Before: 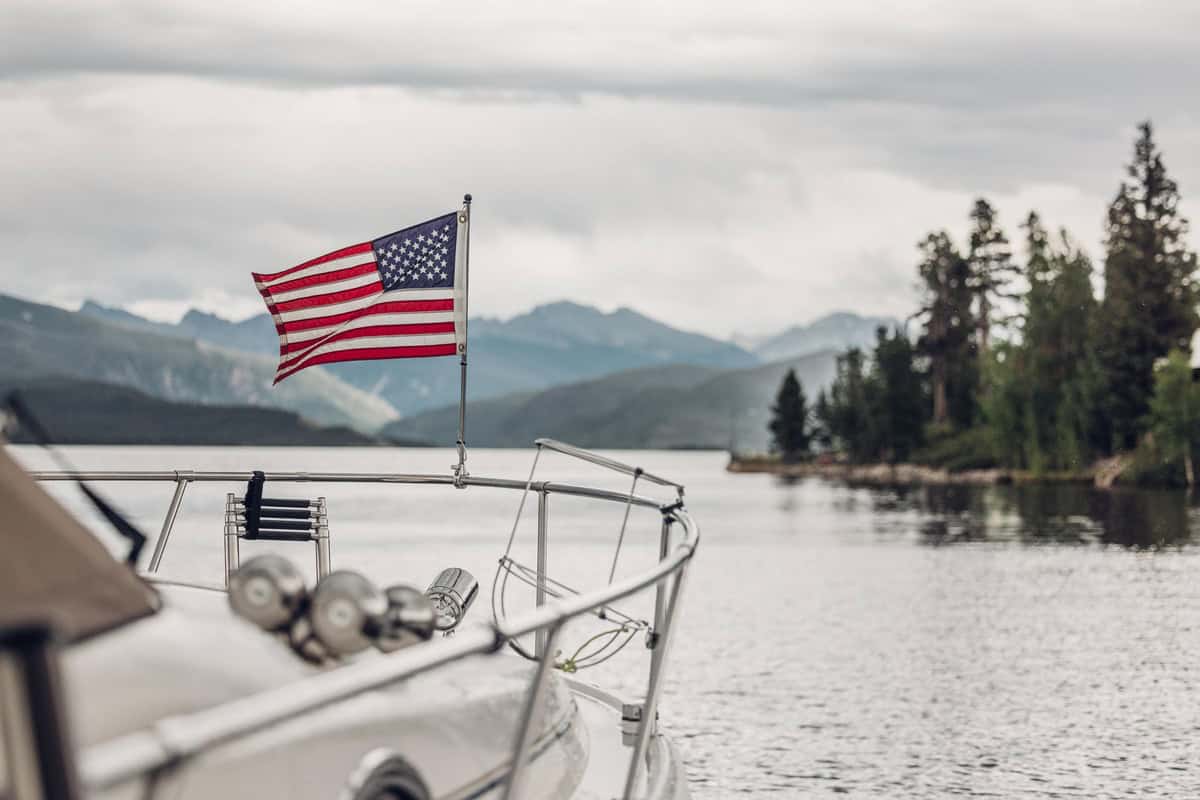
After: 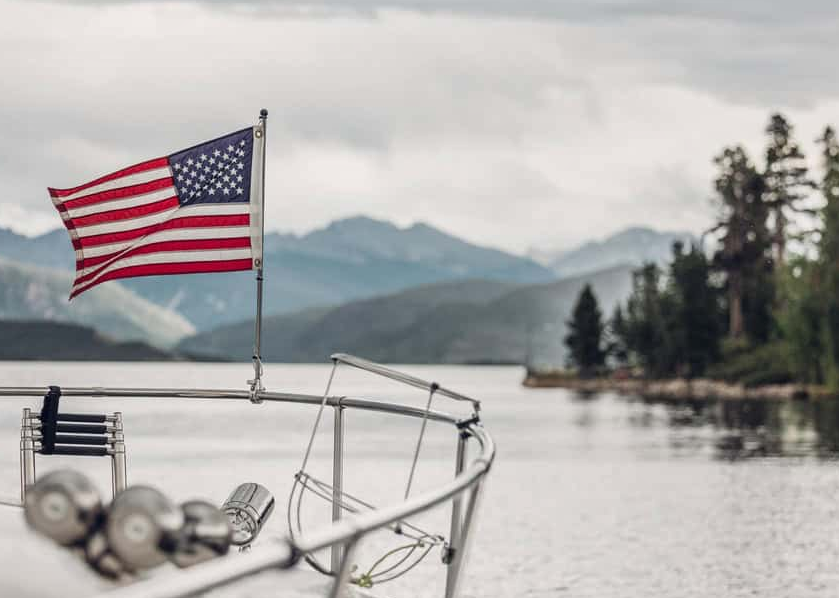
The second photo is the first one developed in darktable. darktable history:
crop and rotate: left 17.046%, top 10.659%, right 12.989%, bottom 14.553%
local contrast: mode bilateral grid, contrast 10, coarseness 25, detail 115%, midtone range 0.2
